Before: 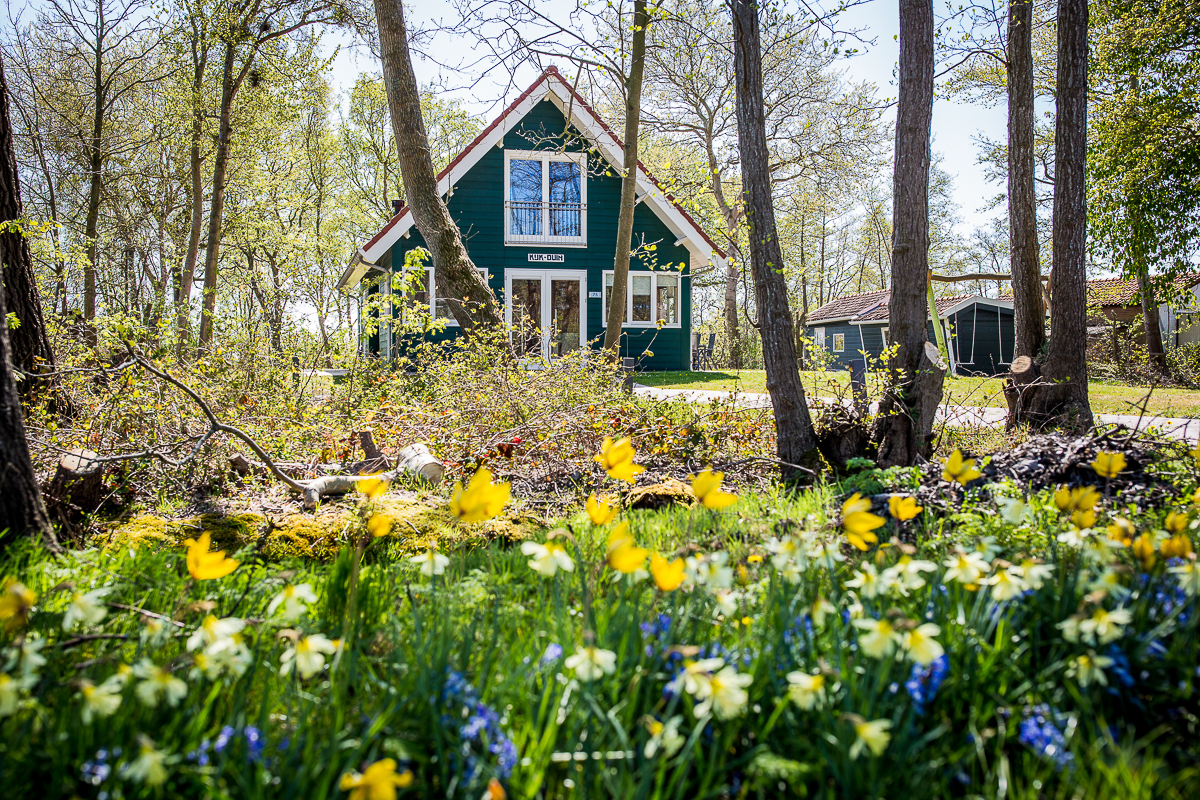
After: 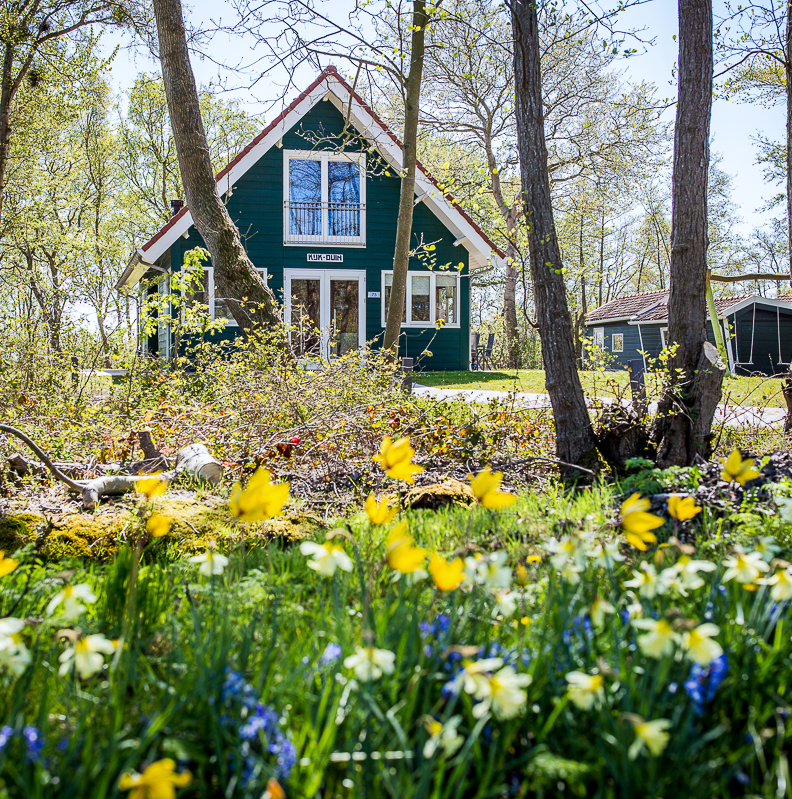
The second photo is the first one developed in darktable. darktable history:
crop and rotate: left 18.442%, right 15.508%
white balance: red 0.98, blue 1.034
